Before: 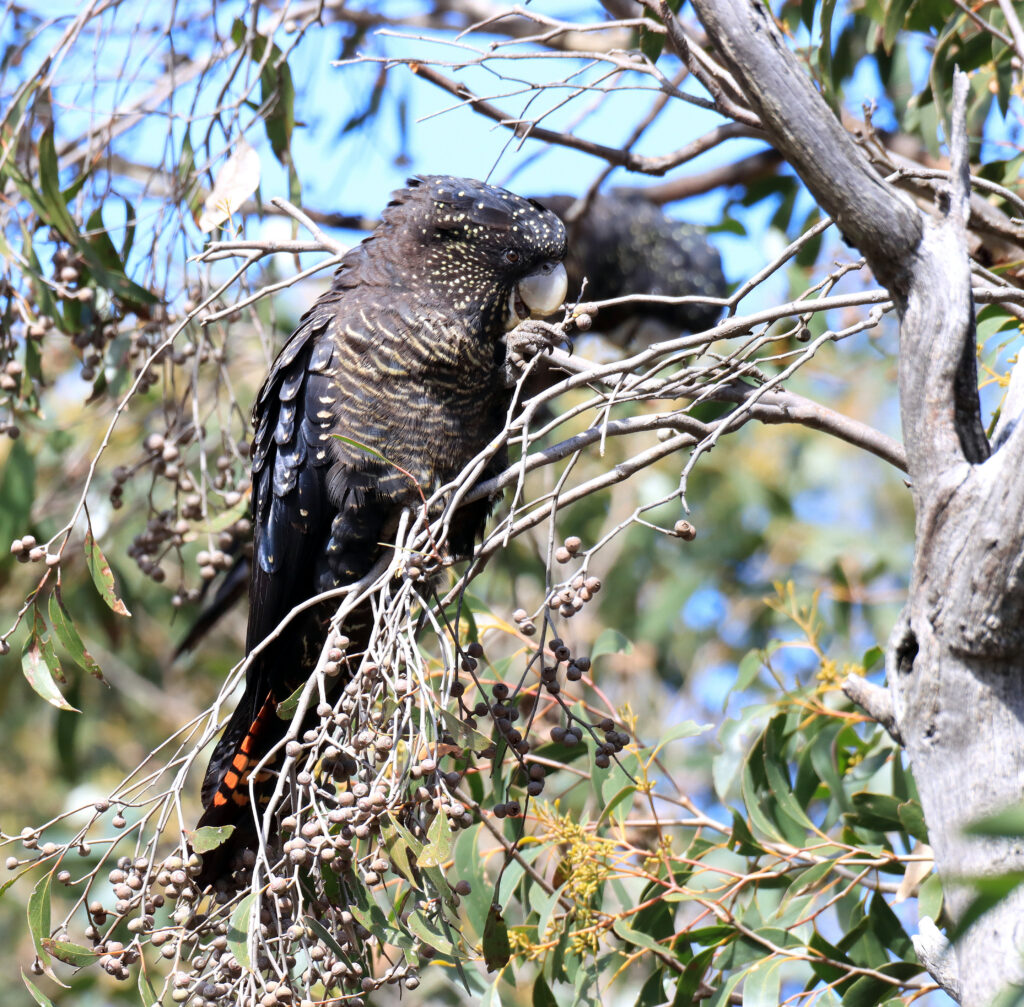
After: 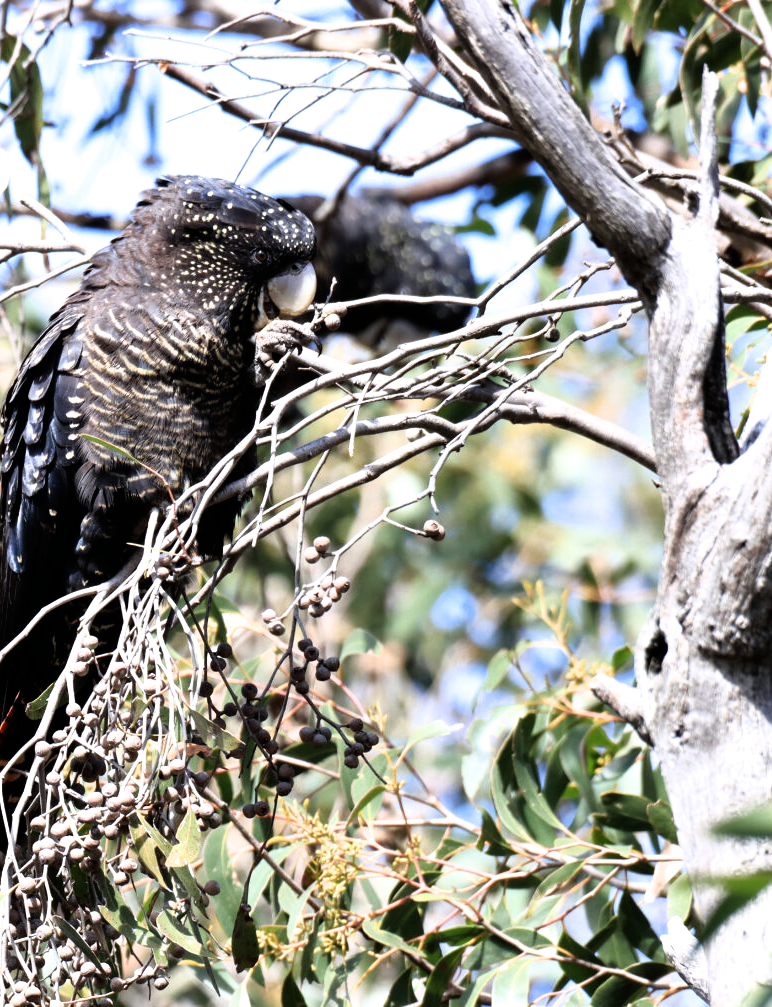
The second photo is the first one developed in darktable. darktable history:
filmic rgb: white relative exposure 2.2 EV, hardness 6.97
crop and rotate: left 24.6%
